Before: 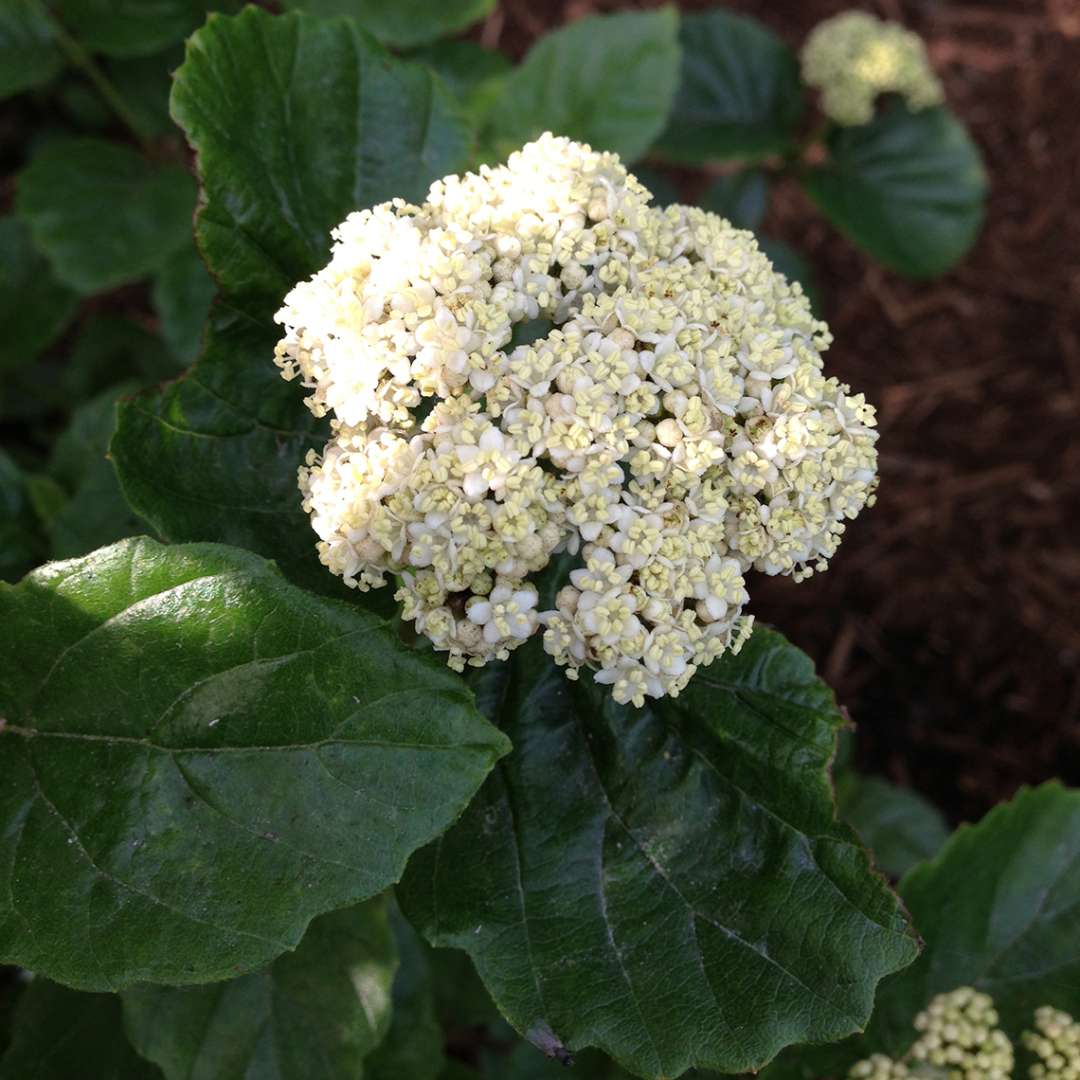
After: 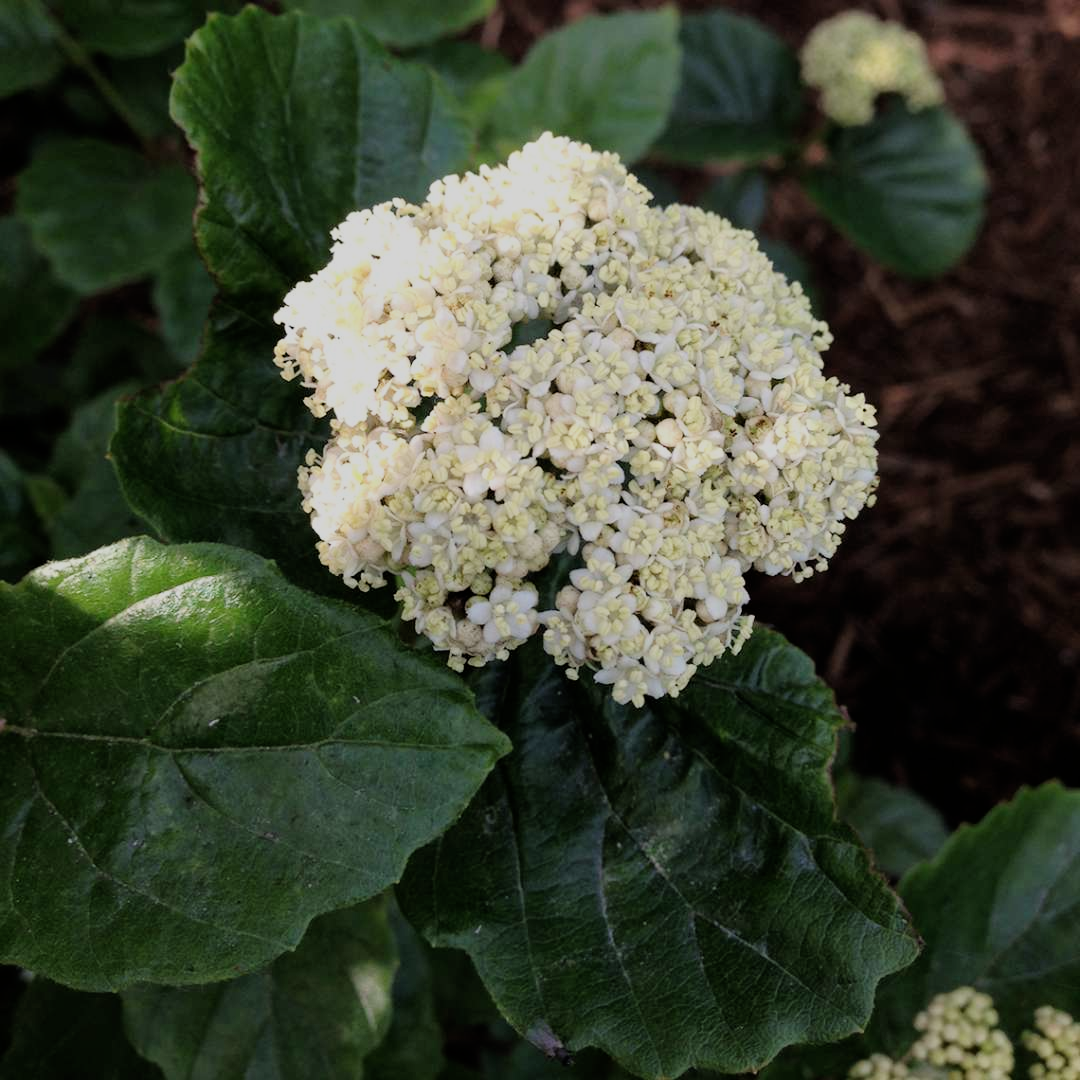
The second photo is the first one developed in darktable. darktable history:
filmic rgb: black relative exposure -7.65 EV, white relative exposure 4.56 EV, threshold 3.06 EV, hardness 3.61, enable highlight reconstruction true
